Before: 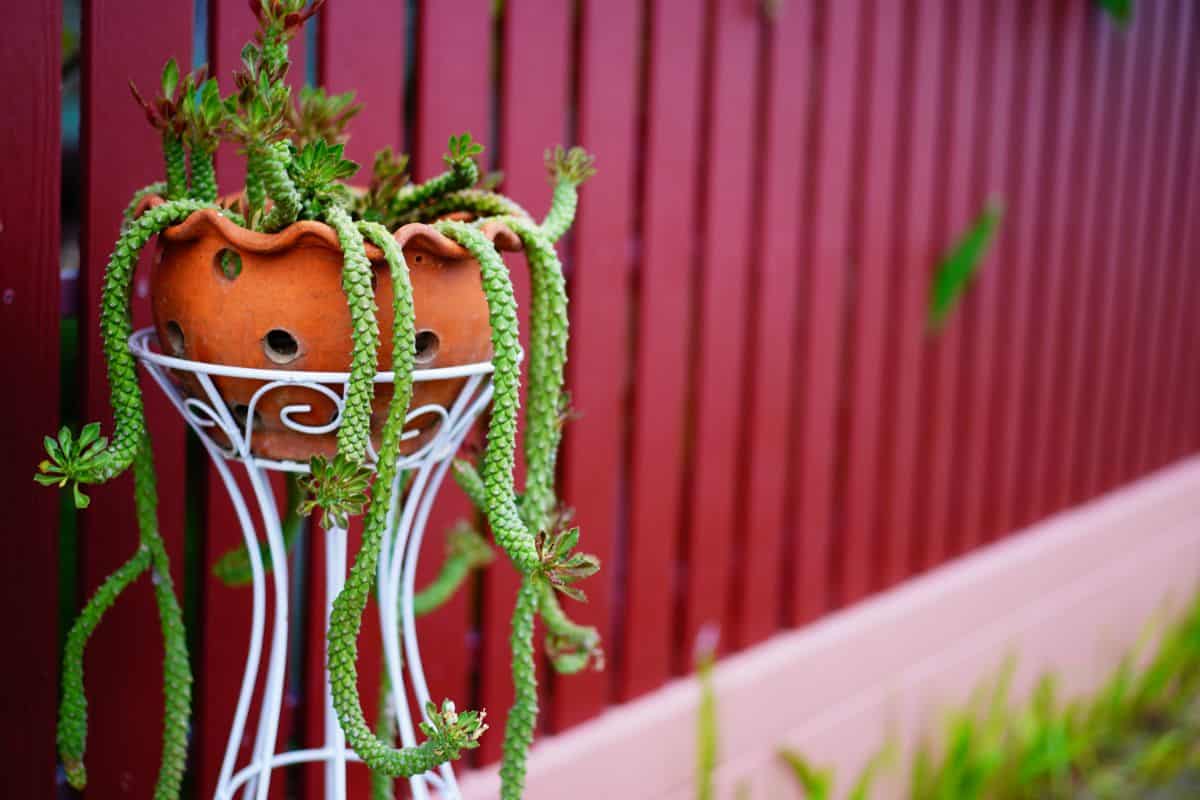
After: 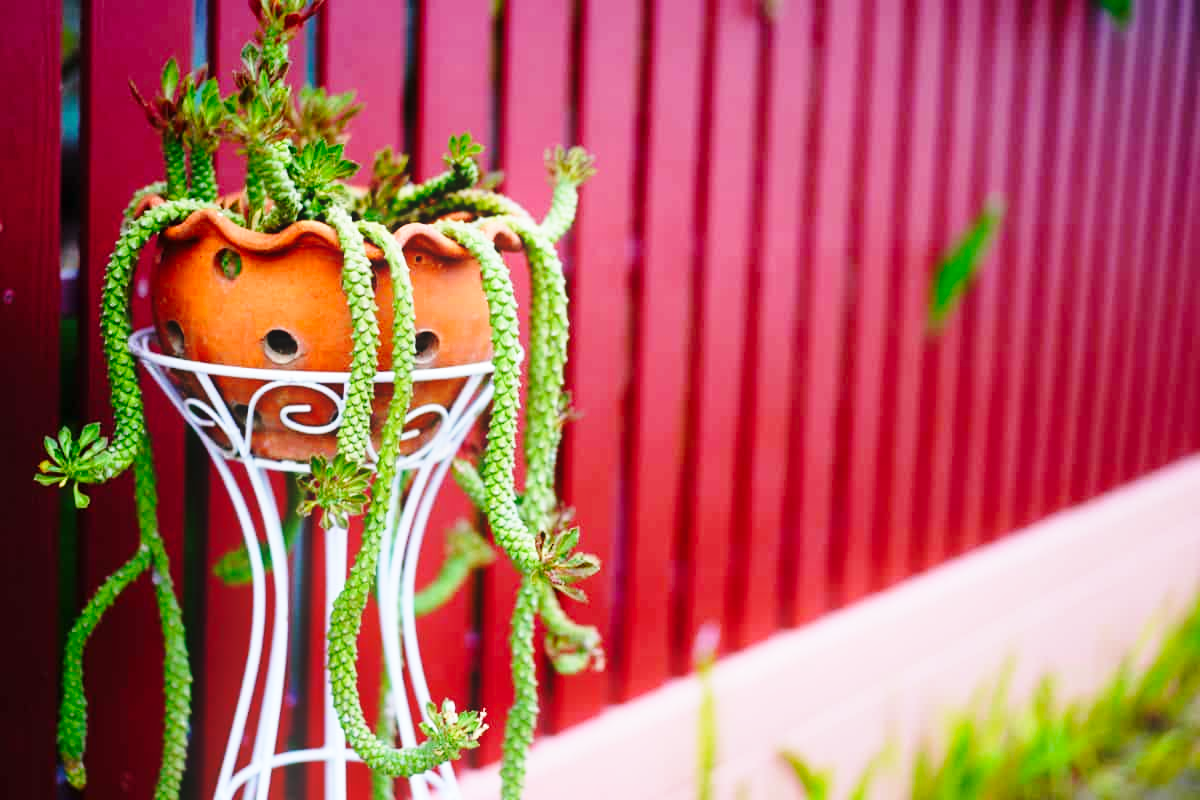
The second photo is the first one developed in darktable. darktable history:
bloom: size 9%, threshold 100%, strength 7%
base curve: curves: ch0 [(0, 0) (0.028, 0.03) (0.121, 0.232) (0.46, 0.748) (0.859, 0.968) (1, 1)], preserve colors none
